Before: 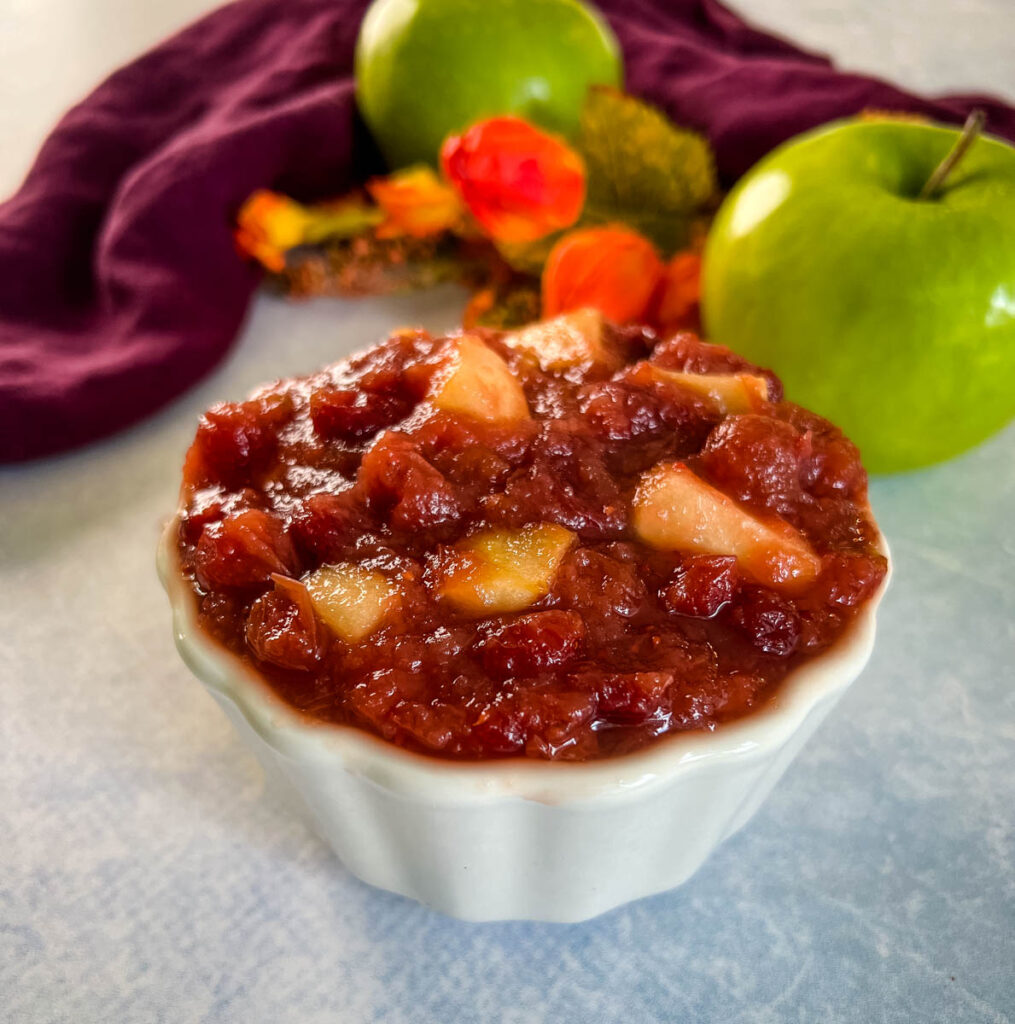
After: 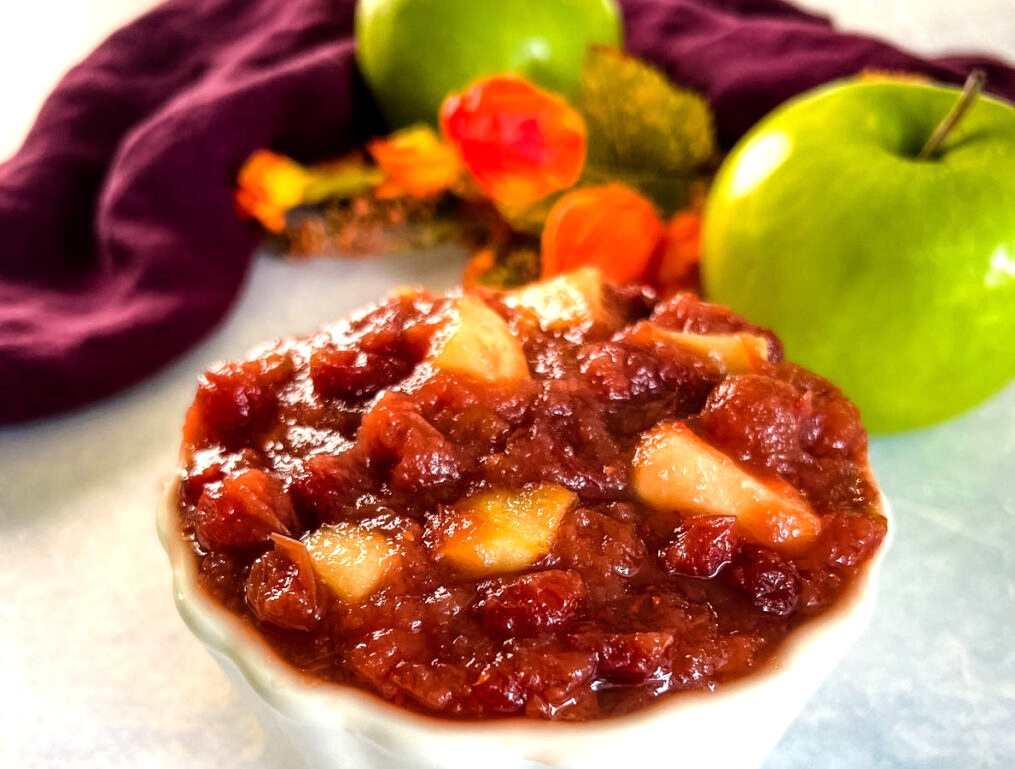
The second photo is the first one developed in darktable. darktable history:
tone equalizer: -8 EV -0.718 EV, -7 EV -0.671 EV, -6 EV -0.638 EV, -5 EV -0.374 EV, -3 EV 0.392 EV, -2 EV 0.6 EV, -1 EV 0.701 EV, +0 EV 0.739 EV, luminance estimator HSV value / RGB max
crop: top 3.916%, bottom 20.926%
